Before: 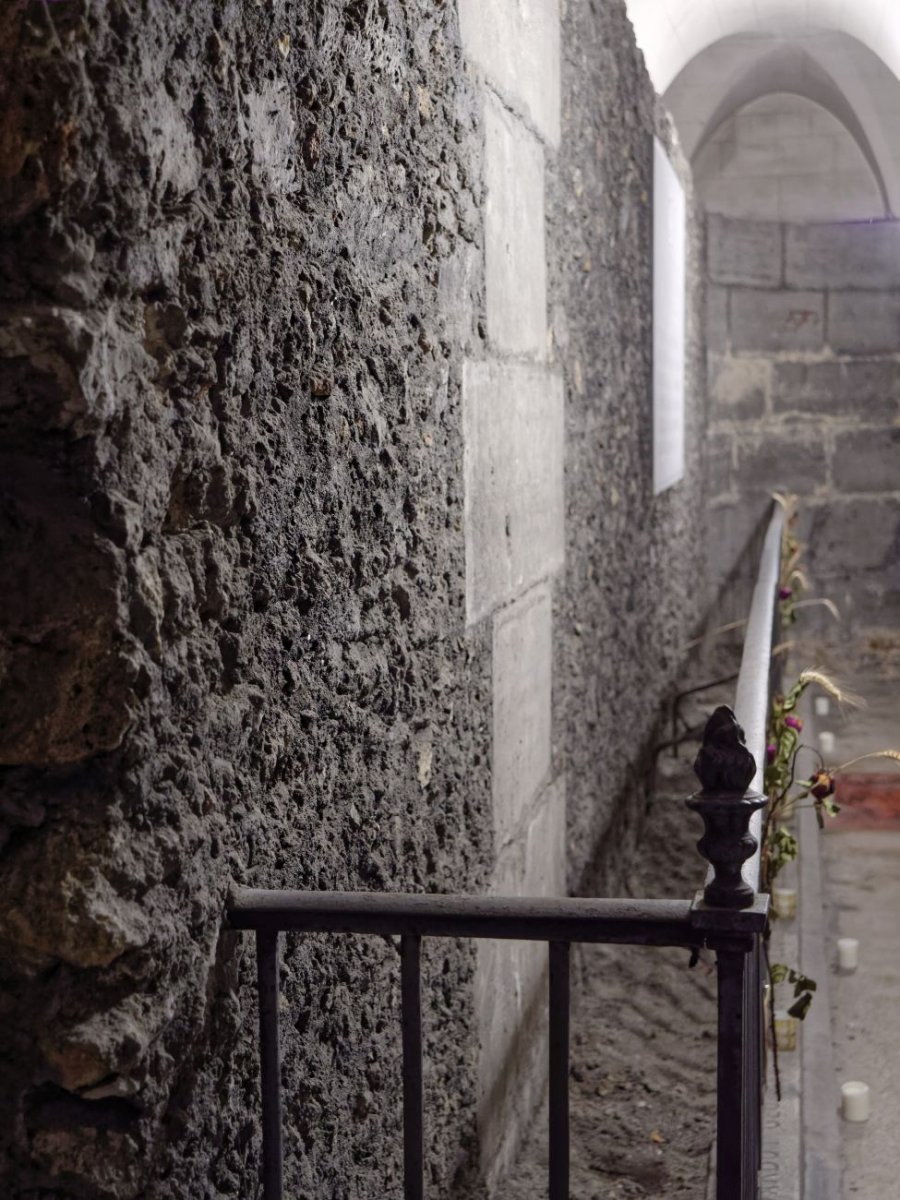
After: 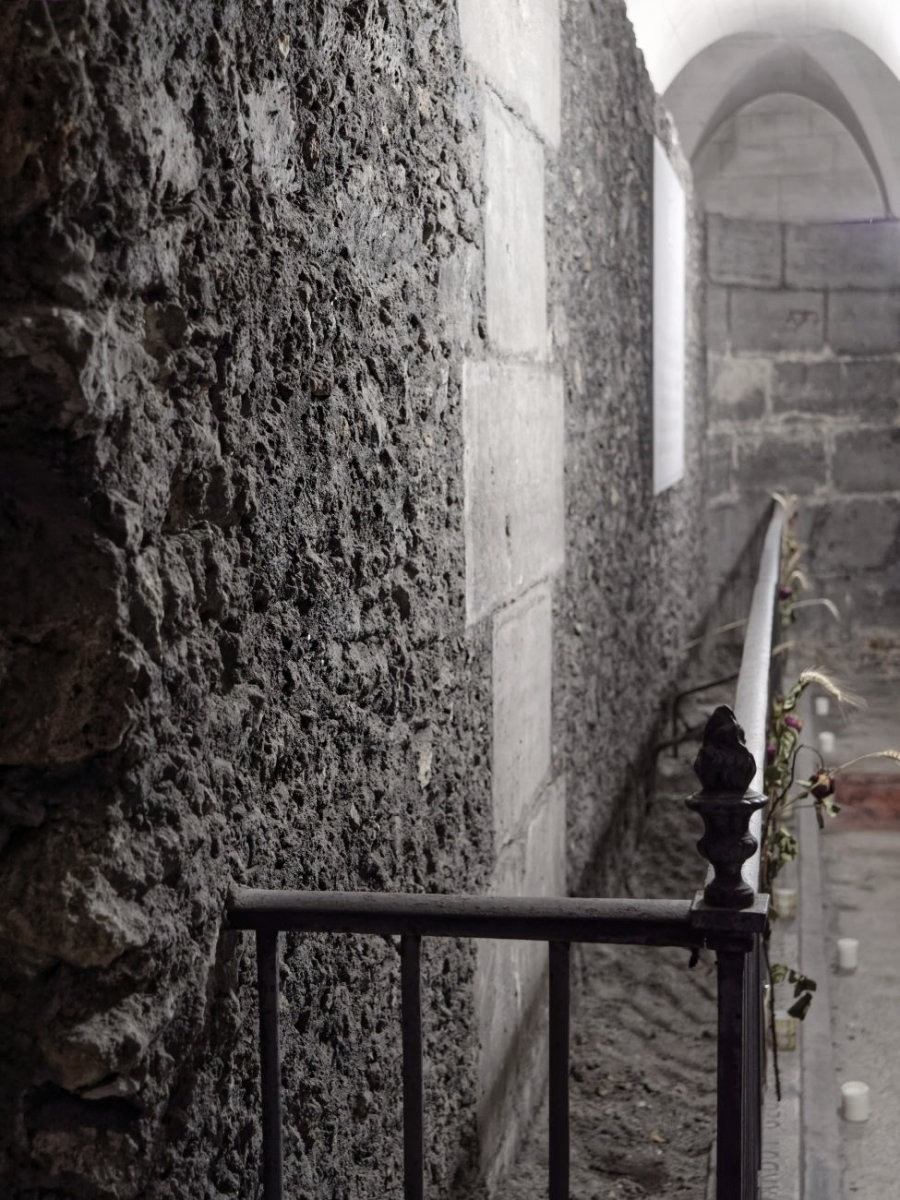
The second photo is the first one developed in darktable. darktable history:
contrast brightness saturation: contrast 0.1, saturation -0.38
